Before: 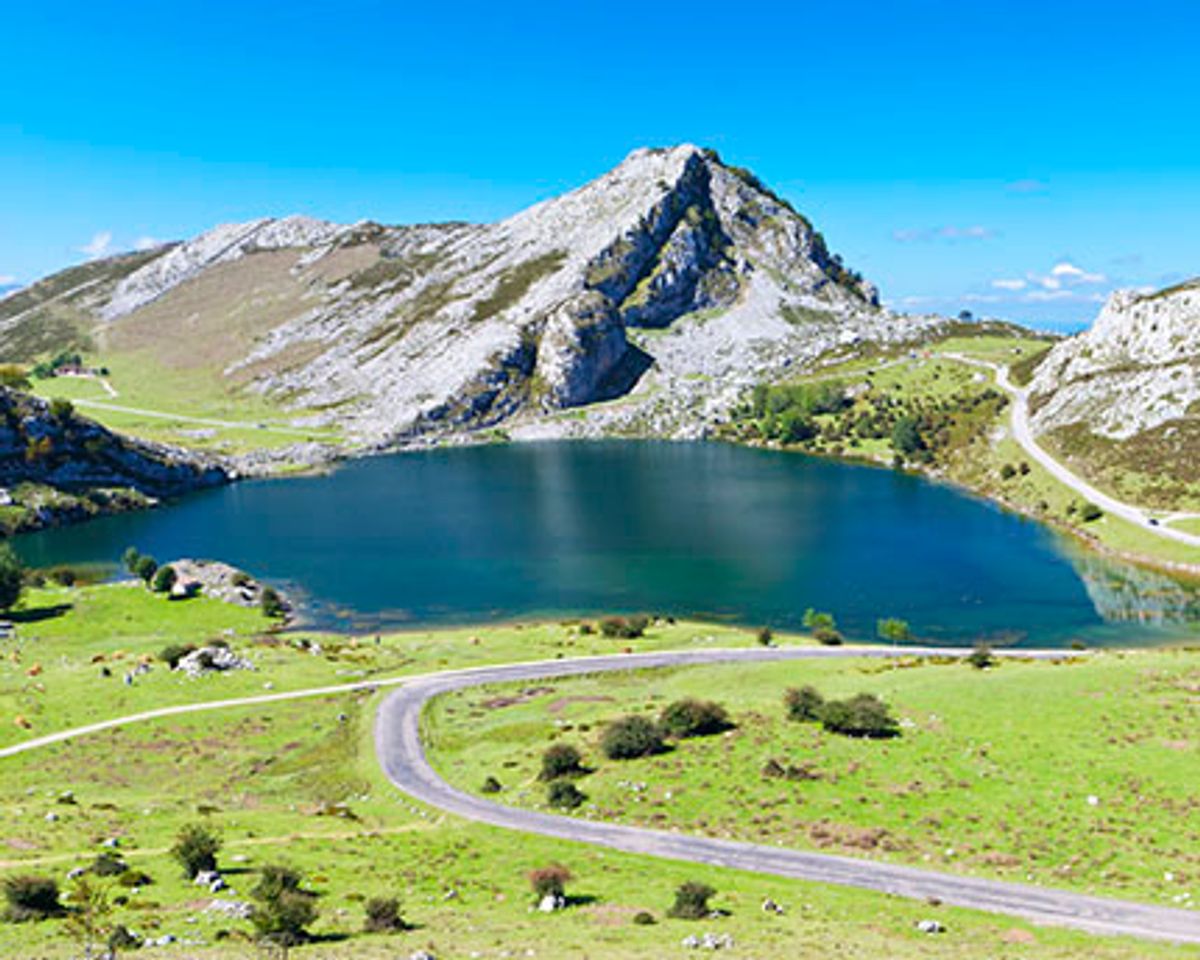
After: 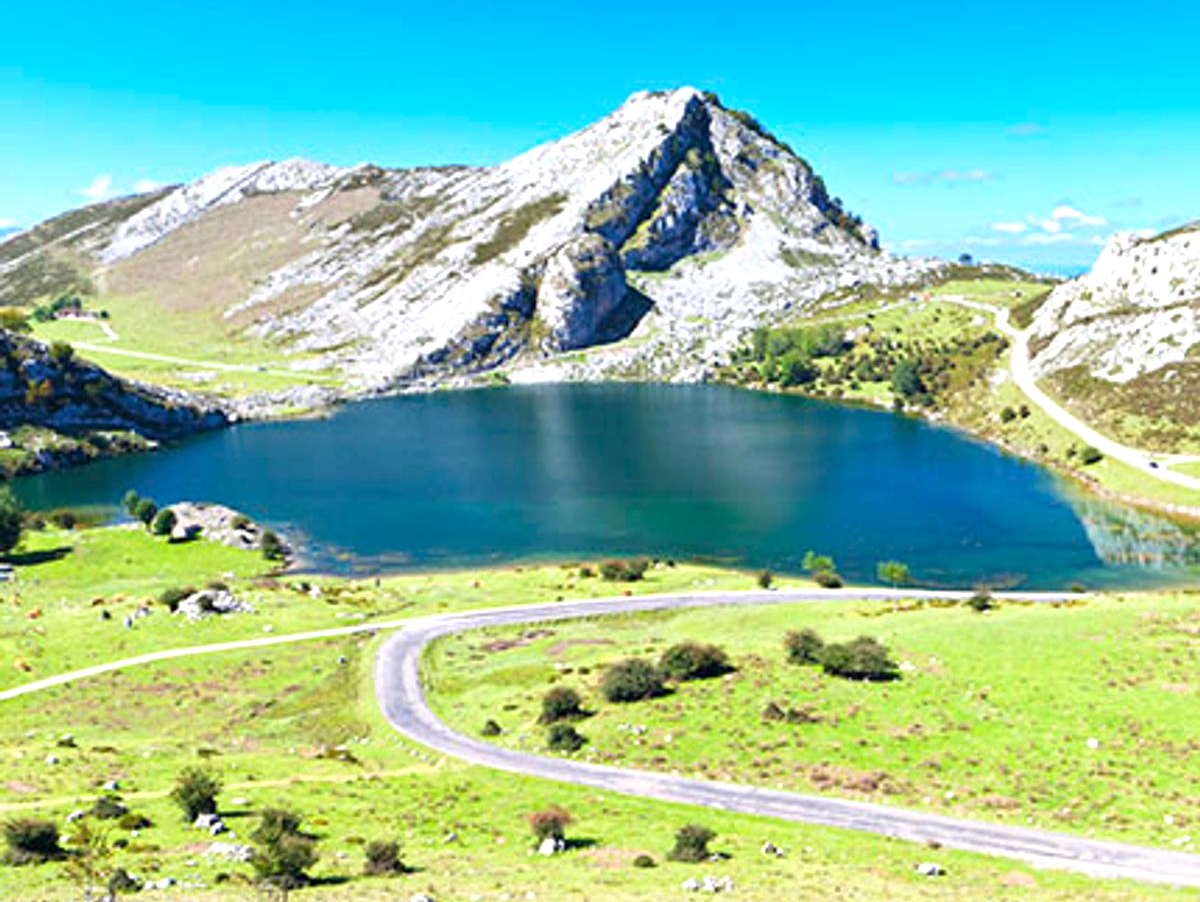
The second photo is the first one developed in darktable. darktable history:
exposure: exposure 0.504 EV, compensate exposure bias true, compensate highlight preservation false
crop and rotate: top 6.03%
